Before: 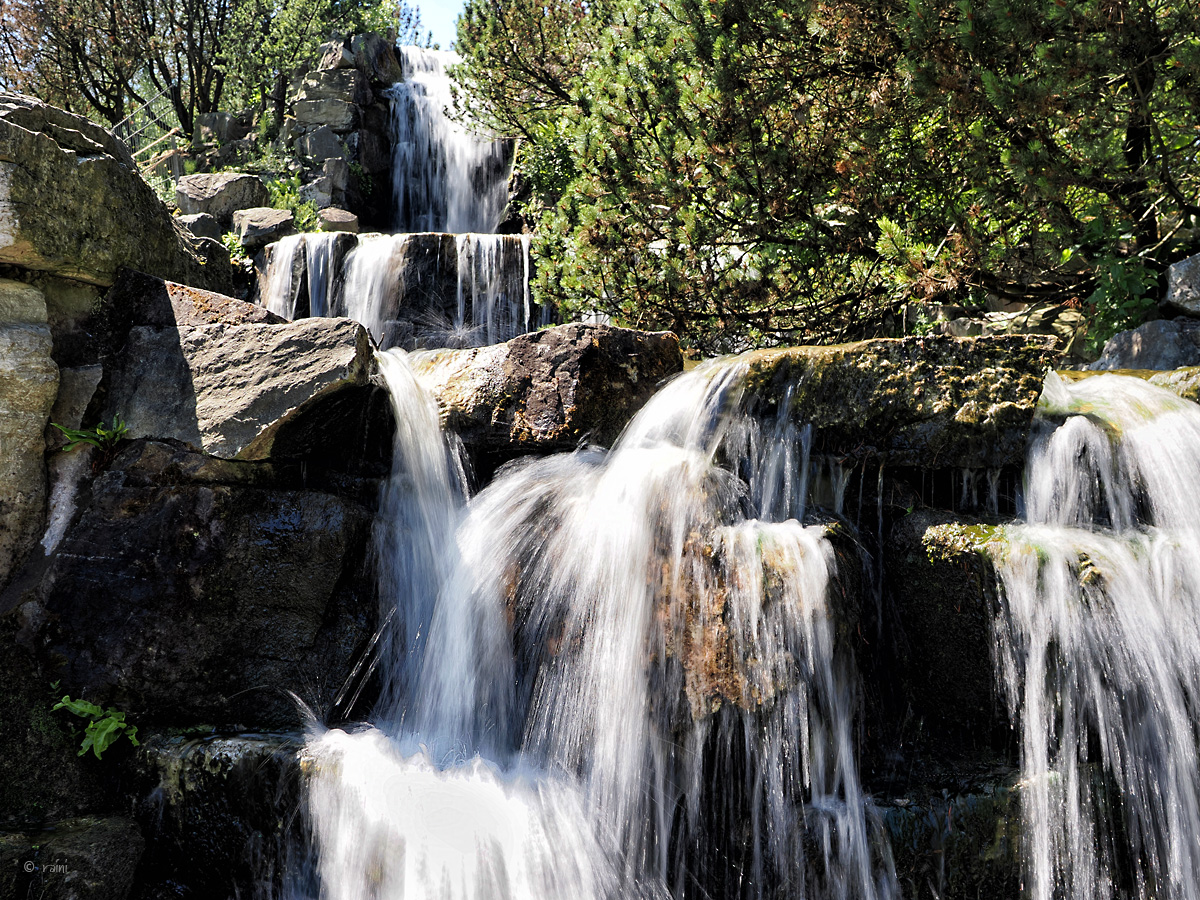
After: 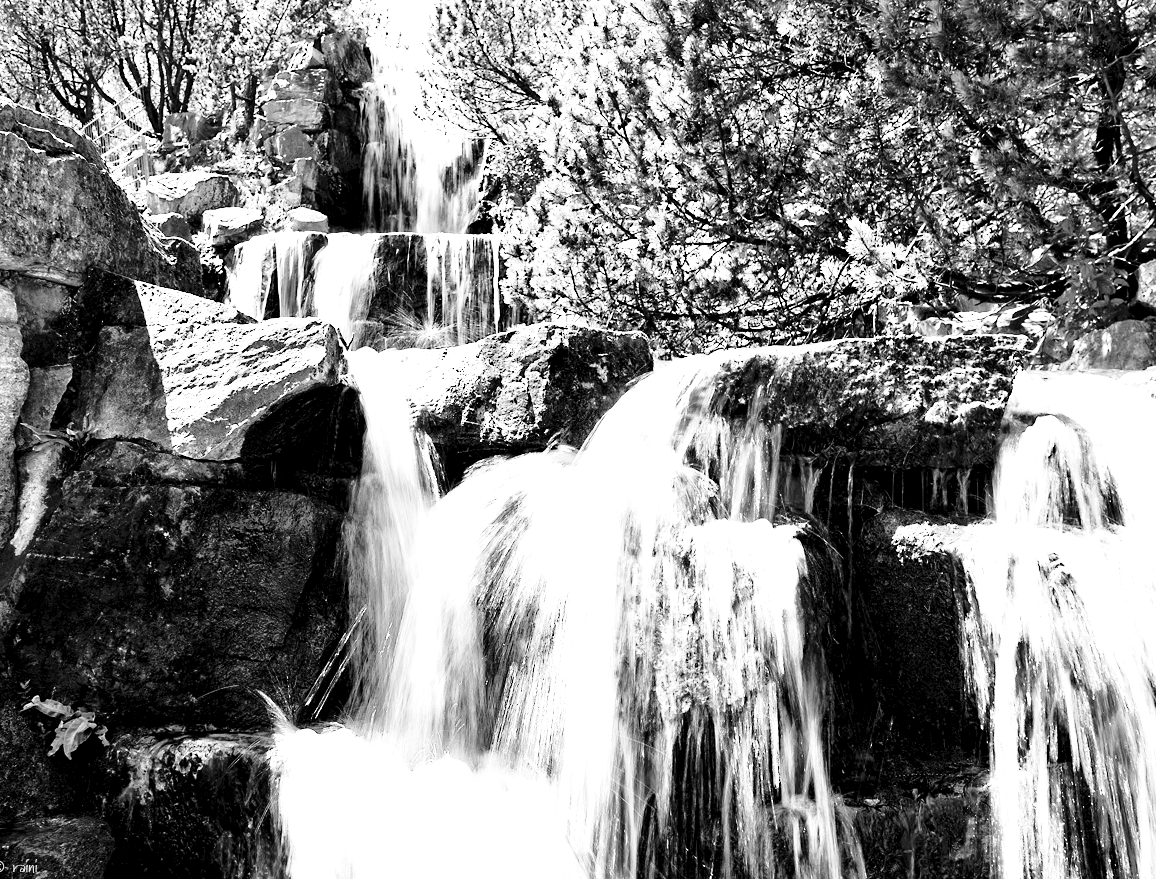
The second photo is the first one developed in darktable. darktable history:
contrast equalizer: y [[0.5 ×6], [0.5 ×6], [0.5, 0.5, 0.501, 0.545, 0.707, 0.863], [0 ×6], [0 ×6]]
monochrome: on, module defaults
color correction: highlights a* -9.35, highlights b* -23.15
exposure: black level correction 0.001, exposure 1.3 EV, compensate highlight preservation false
crop and rotate: left 2.536%, right 1.107%, bottom 2.246%
color balance rgb: perceptual saturation grading › global saturation 20%, perceptual saturation grading › highlights -25%, perceptual saturation grading › shadows 50%, global vibrance -25%
base curve: curves: ch0 [(0, 0) (0.028, 0.03) (0.121, 0.232) (0.46, 0.748) (0.859, 0.968) (1, 1)], preserve colors none
